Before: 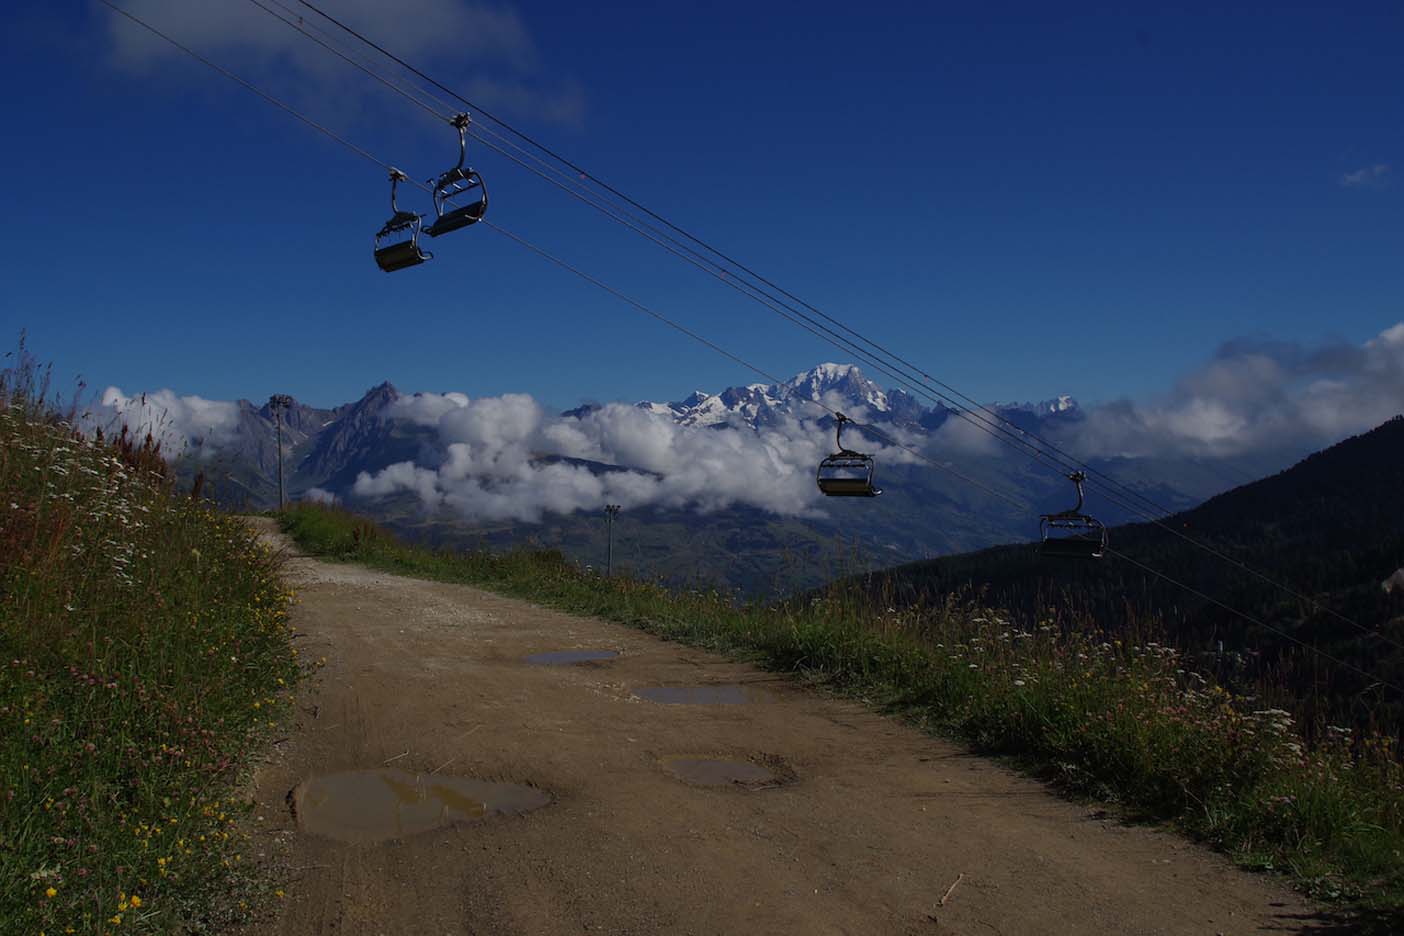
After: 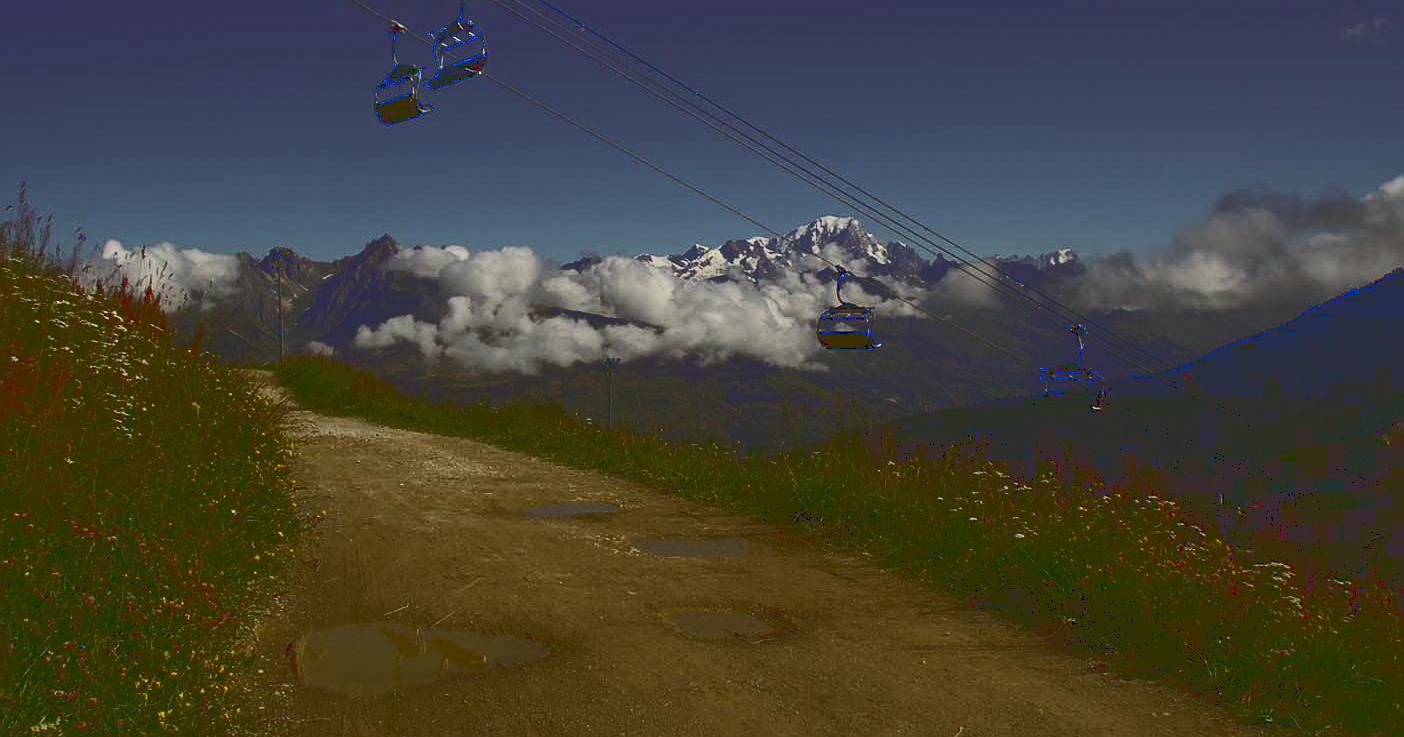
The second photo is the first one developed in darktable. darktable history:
crop and rotate: top 15.743%, bottom 5.511%
sharpen: amount 0.218
tone curve: curves: ch0 [(0, 0) (0.003, 0.19) (0.011, 0.192) (0.025, 0.192) (0.044, 0.194) (0.069, 0.196) (0.1, 0.197) (0.136, 0.198) (0.177, 0.216) (0.224, 0.236) (0.277, 0.269) (0.335, 0.331) (0.399, 0.418) (0.468, 0.515) (0.543, 0.621) (0.623, 0.725) (0.709, 0.804) (0.801, 0.859) (0.898, 0.913) (1, 1)], color space Lab, linked channels, preserve colors none
color correction: highlights a* -1.54, highlights b* 10.11, shadows a* 0.64, shadows b* 19.74
